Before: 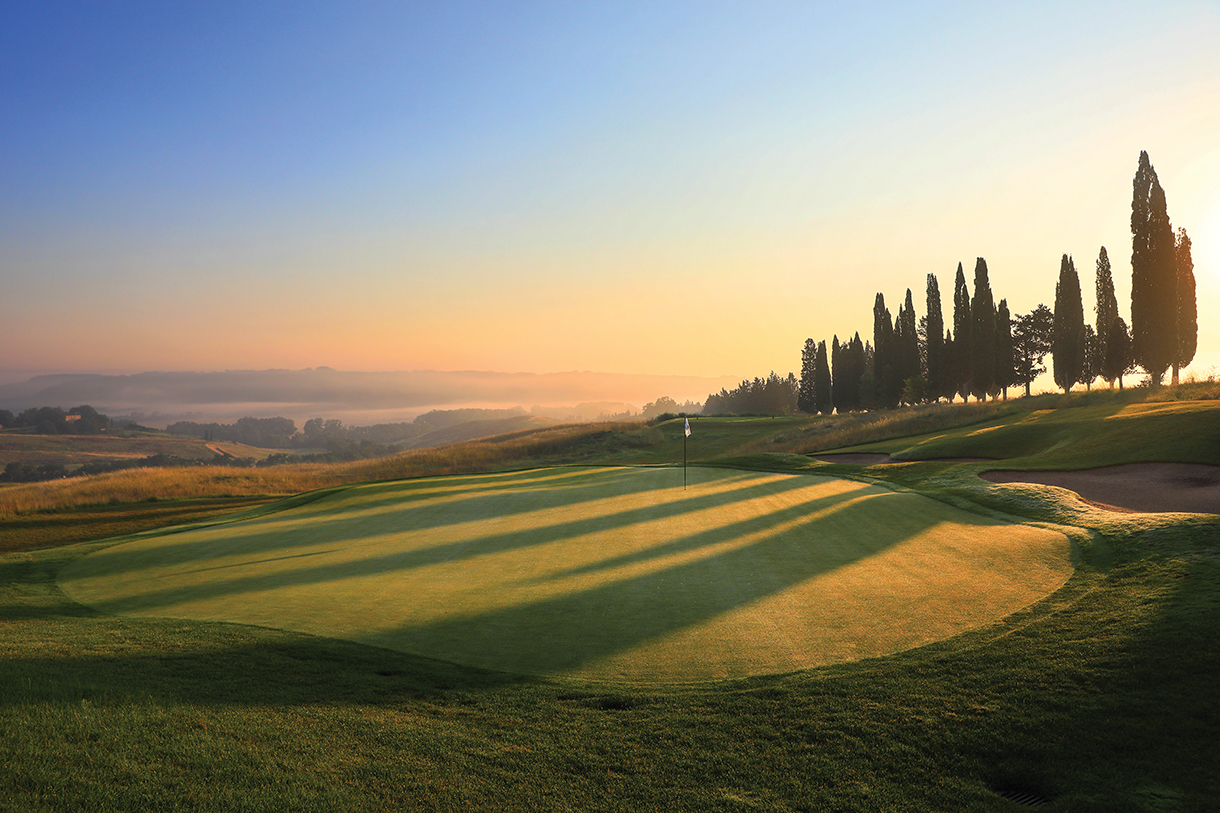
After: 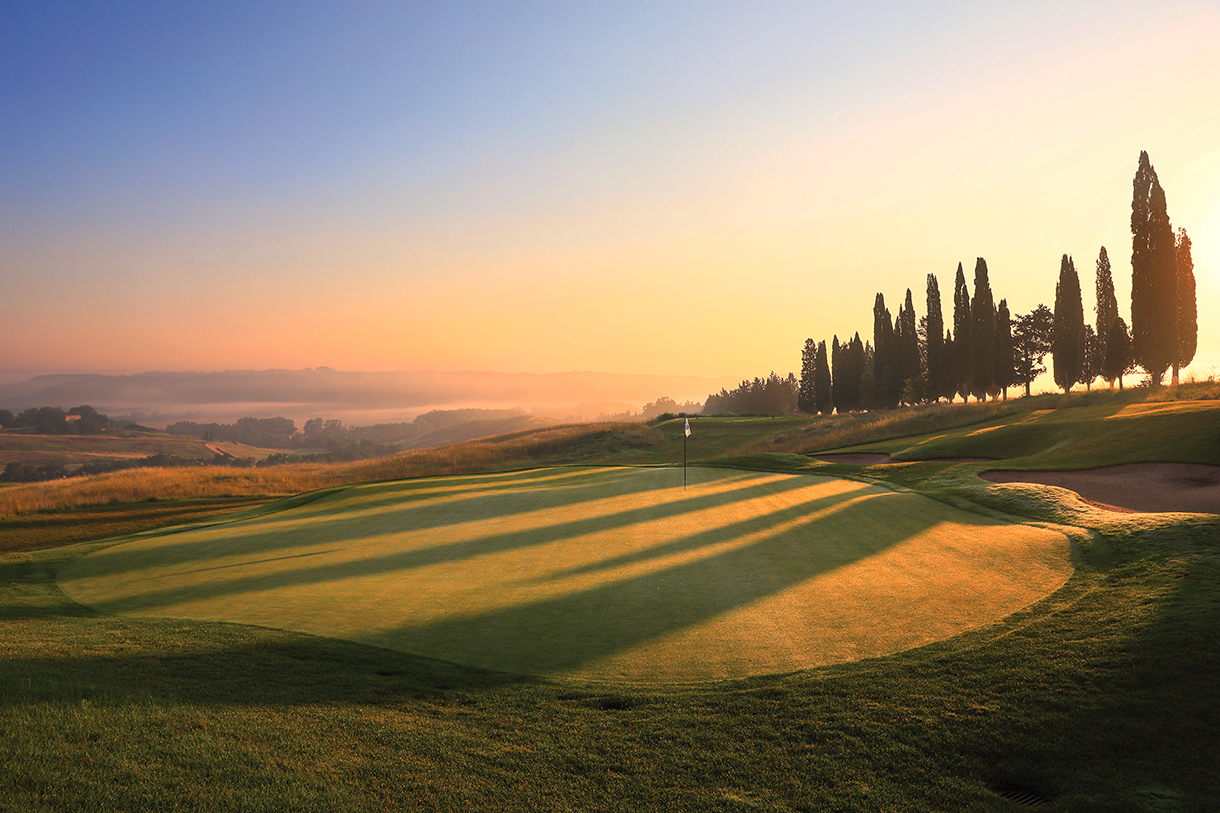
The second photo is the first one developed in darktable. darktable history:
white balance: red 1.127, blue 0.943
rgb levels: preserve colors max RGB
